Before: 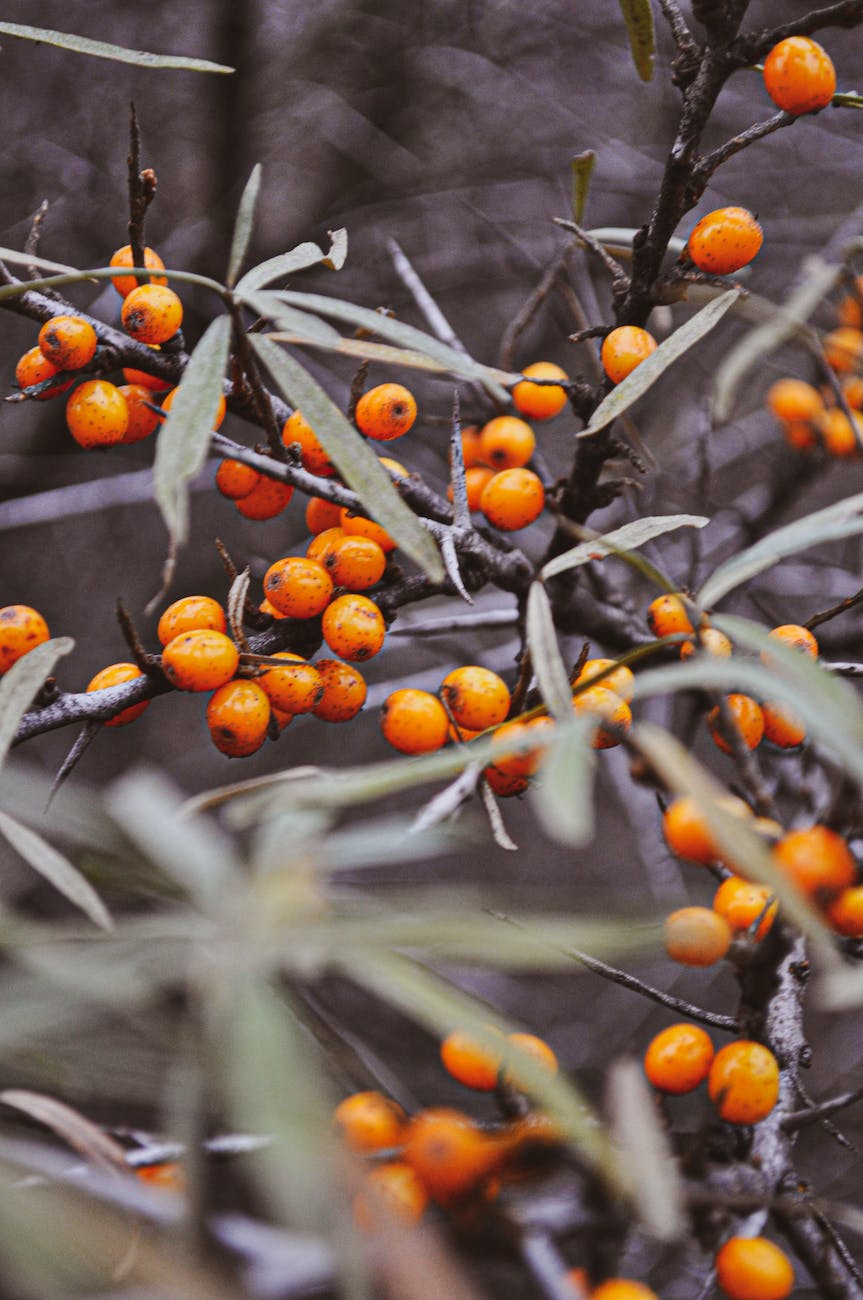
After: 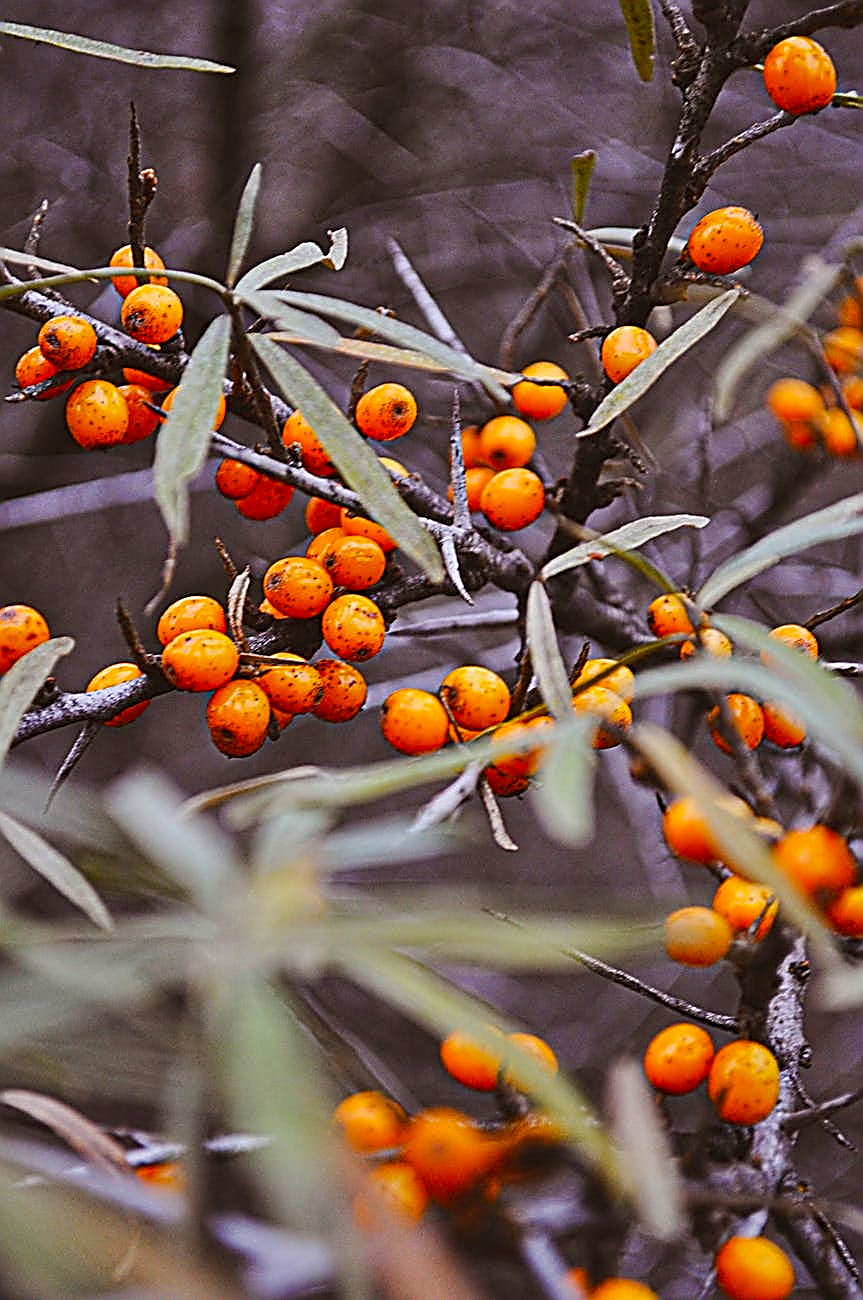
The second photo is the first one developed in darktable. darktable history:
sharpen: amount 2
velvia: strength 32%, mid-tones bias 0.2
